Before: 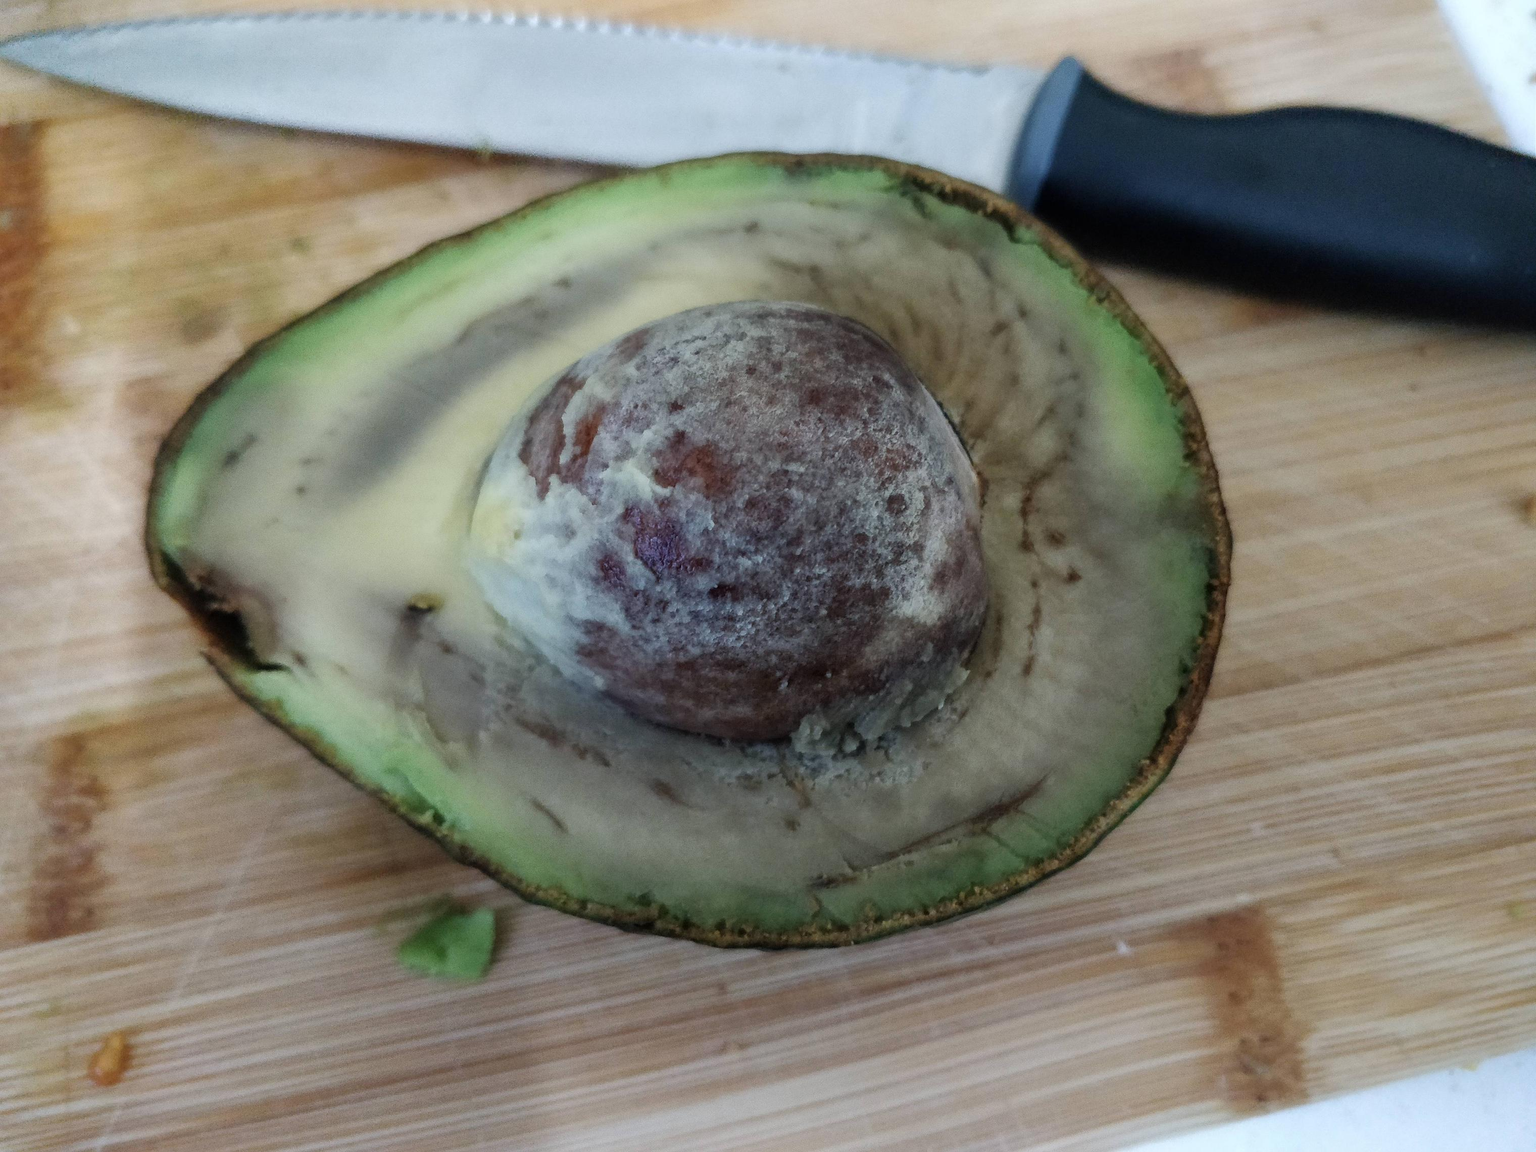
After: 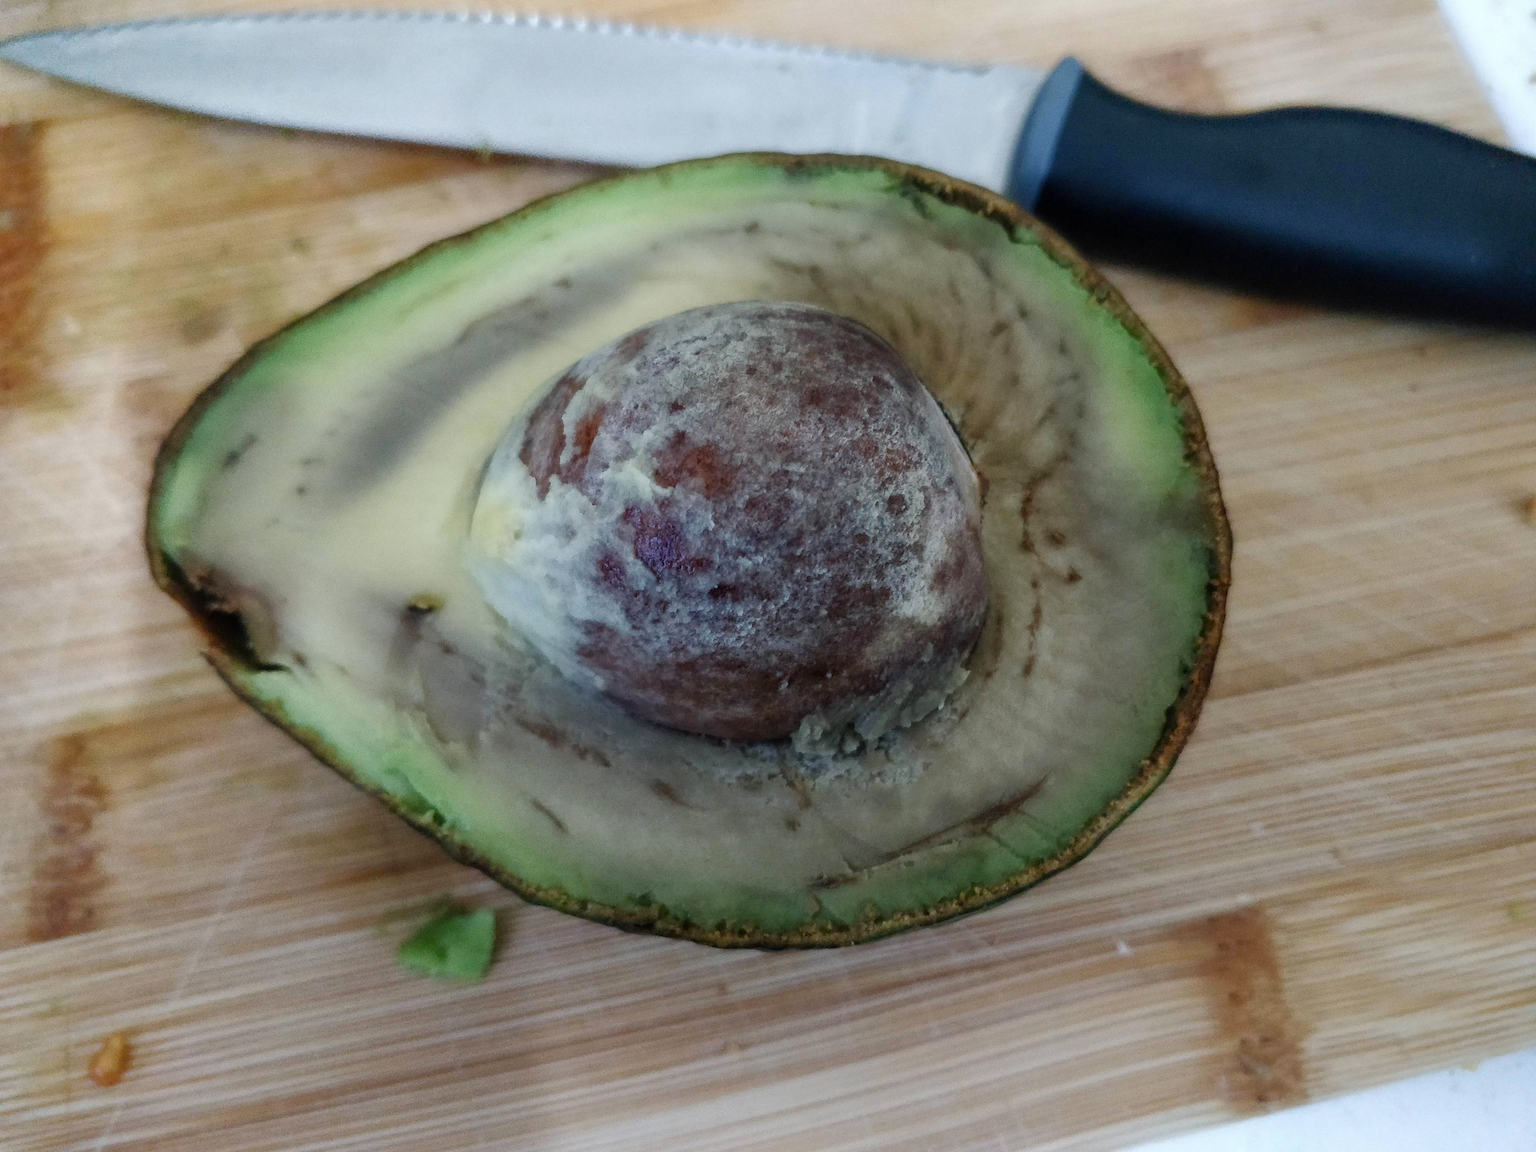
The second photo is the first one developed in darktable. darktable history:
color balance rgb: perceptual saturation grading › global saturation 0.135%, perceptual saturation grading › highlights -19.913%, perceptual saturation grading › shadows 19.317%, global vibrance 20%
